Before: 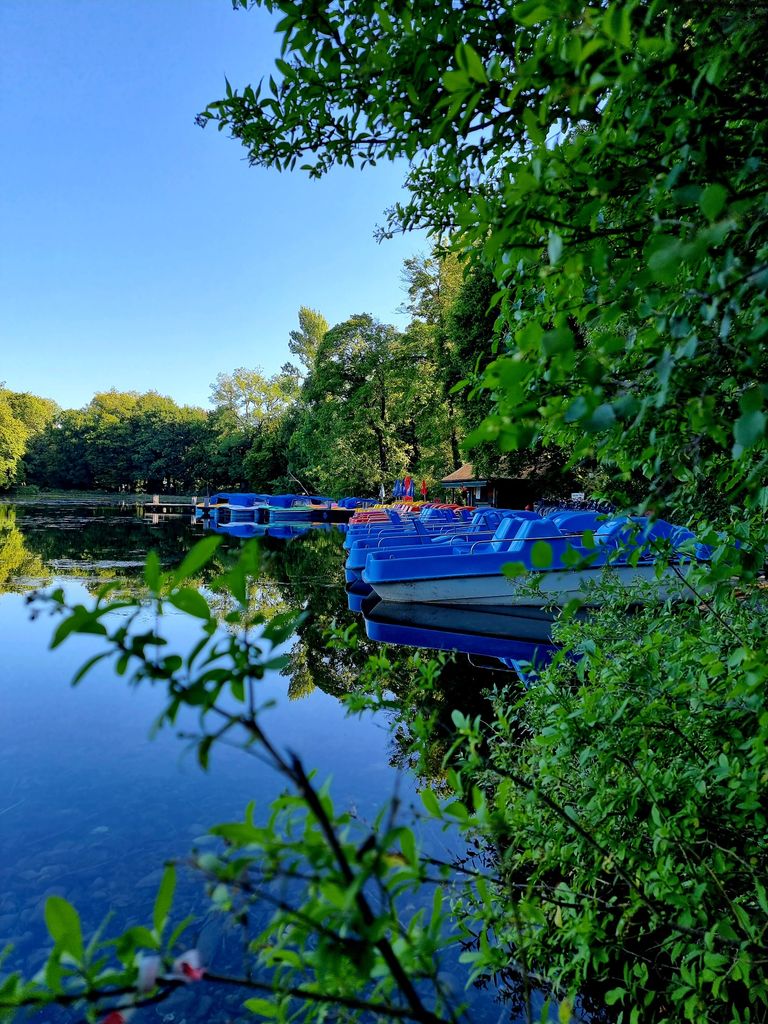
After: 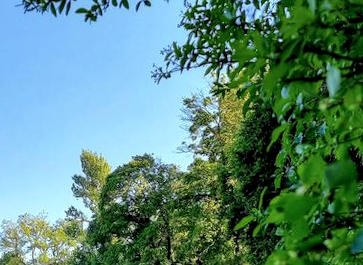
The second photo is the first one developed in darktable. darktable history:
local contrast: detail 130%
crop: left 28.64%, top 16.832%, right 26.637%, bottom 58.055%
color balance: output saturation 98.5%
rotate and perspective: rotation -2.56°, automatic cropping off
